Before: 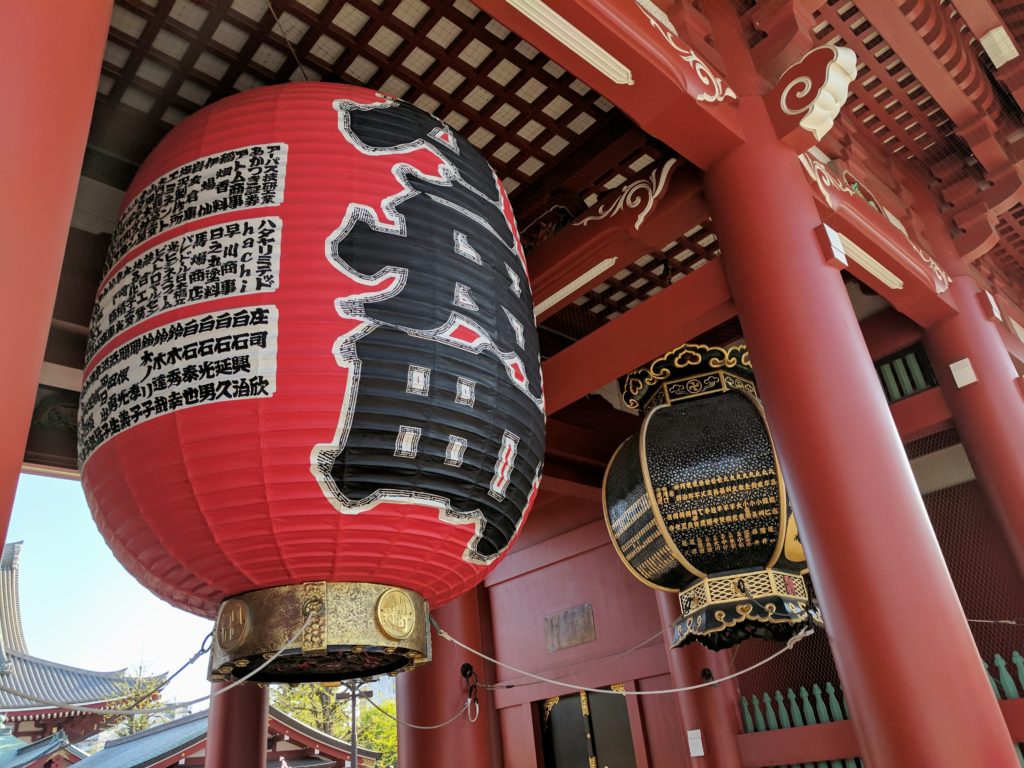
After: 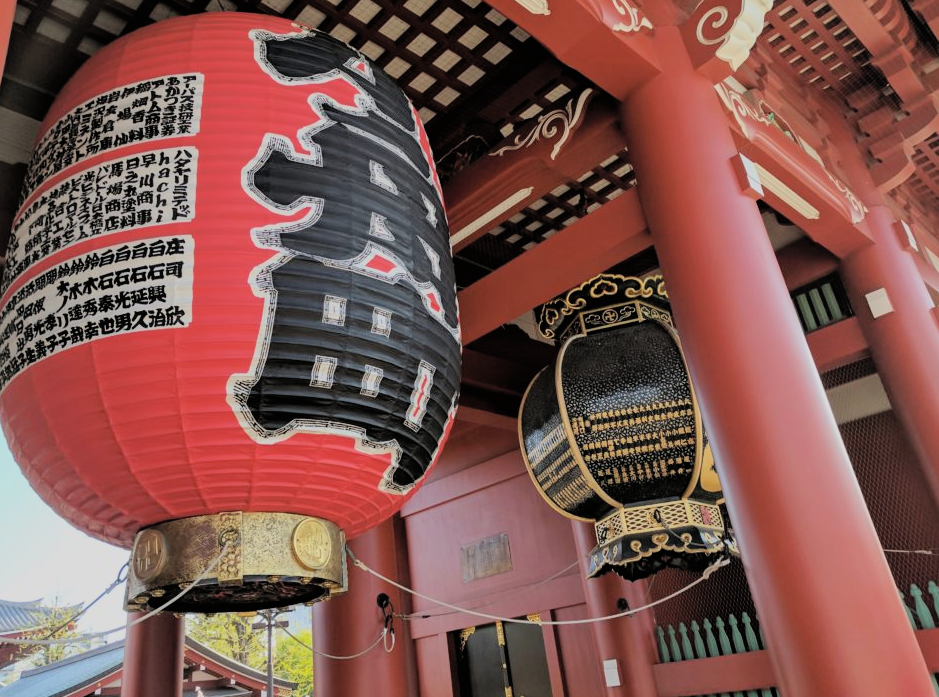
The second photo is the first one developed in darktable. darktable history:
contrast brightness saturation: brightness 0.13
filmic rgb: black relative exposure -7.65 EV, white relative exposure 4.56 EV, hardness 3.61, color science v6 (2022)
crop and rotate: left 8.262%, top 9.226%
